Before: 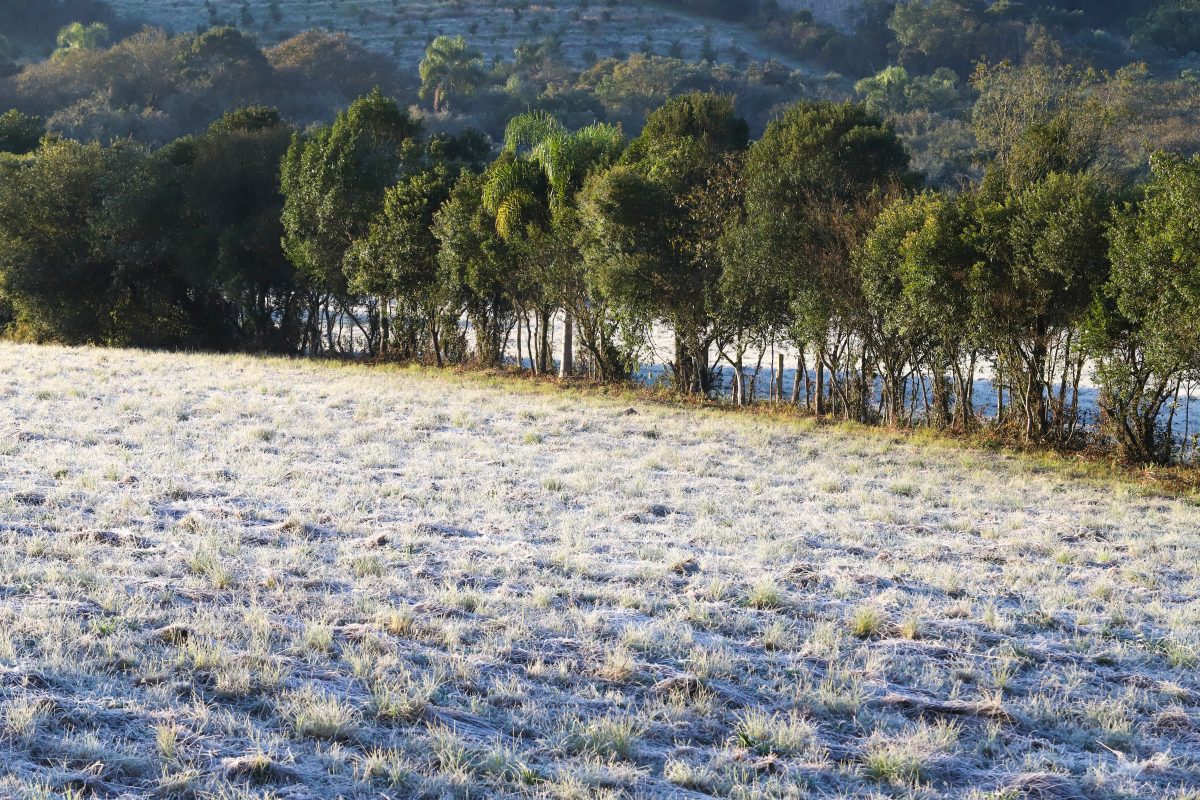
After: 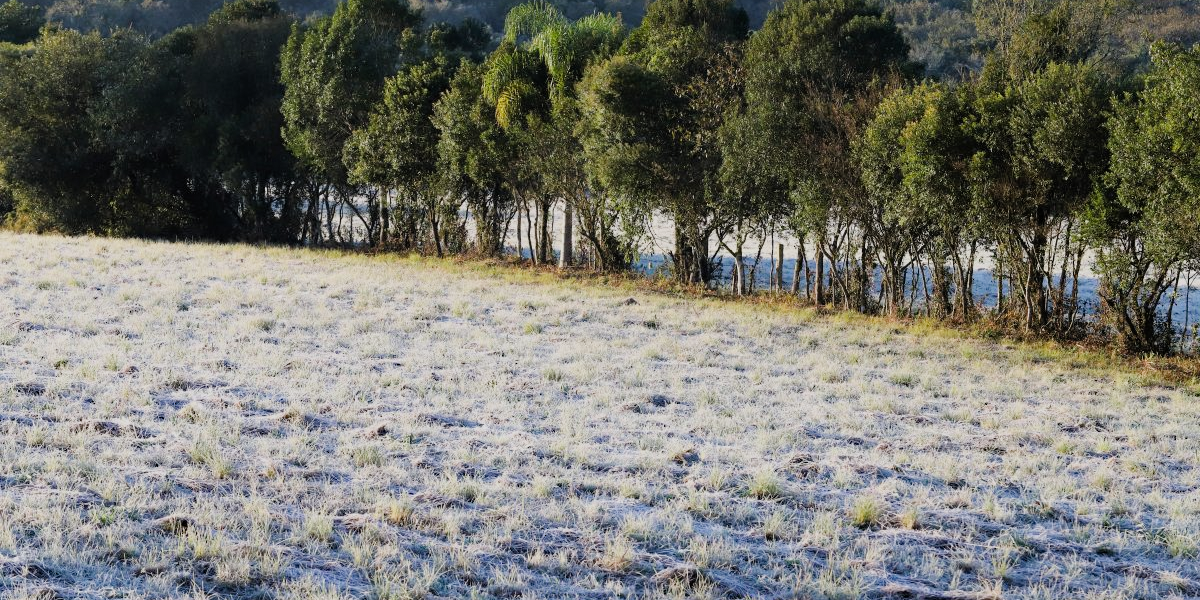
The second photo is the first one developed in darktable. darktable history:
haze removal: adaptive false
crop: top 13.819%, bottom 11.169%
filmic rgb: white relative exposure 3.8 EV, hardness 4.35
